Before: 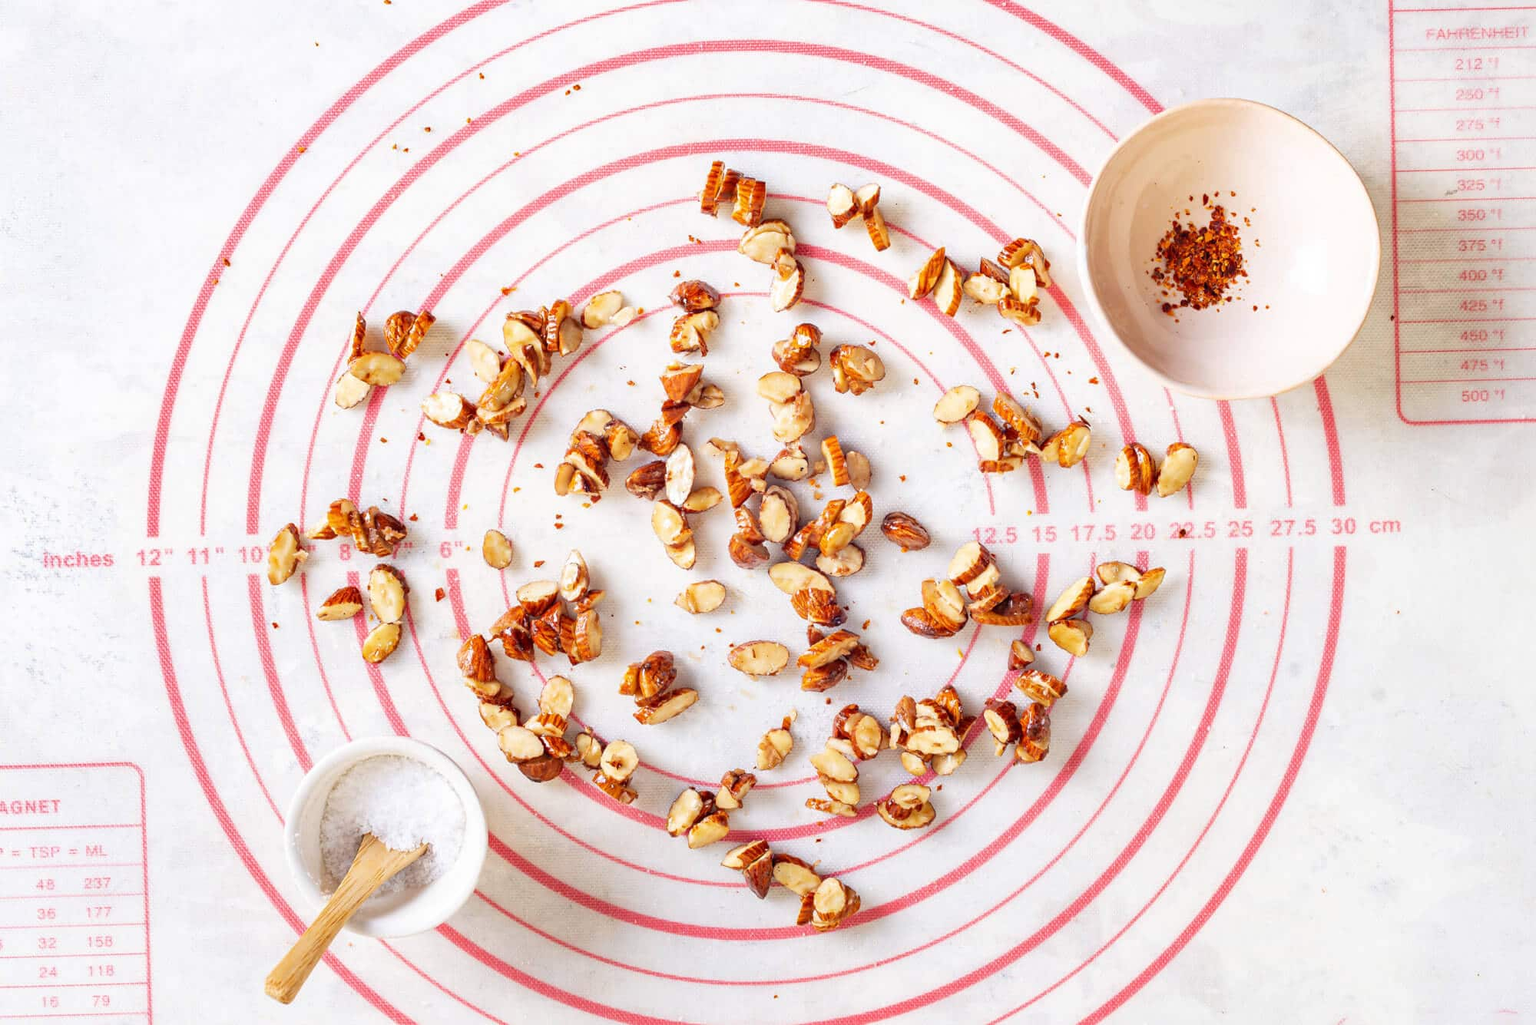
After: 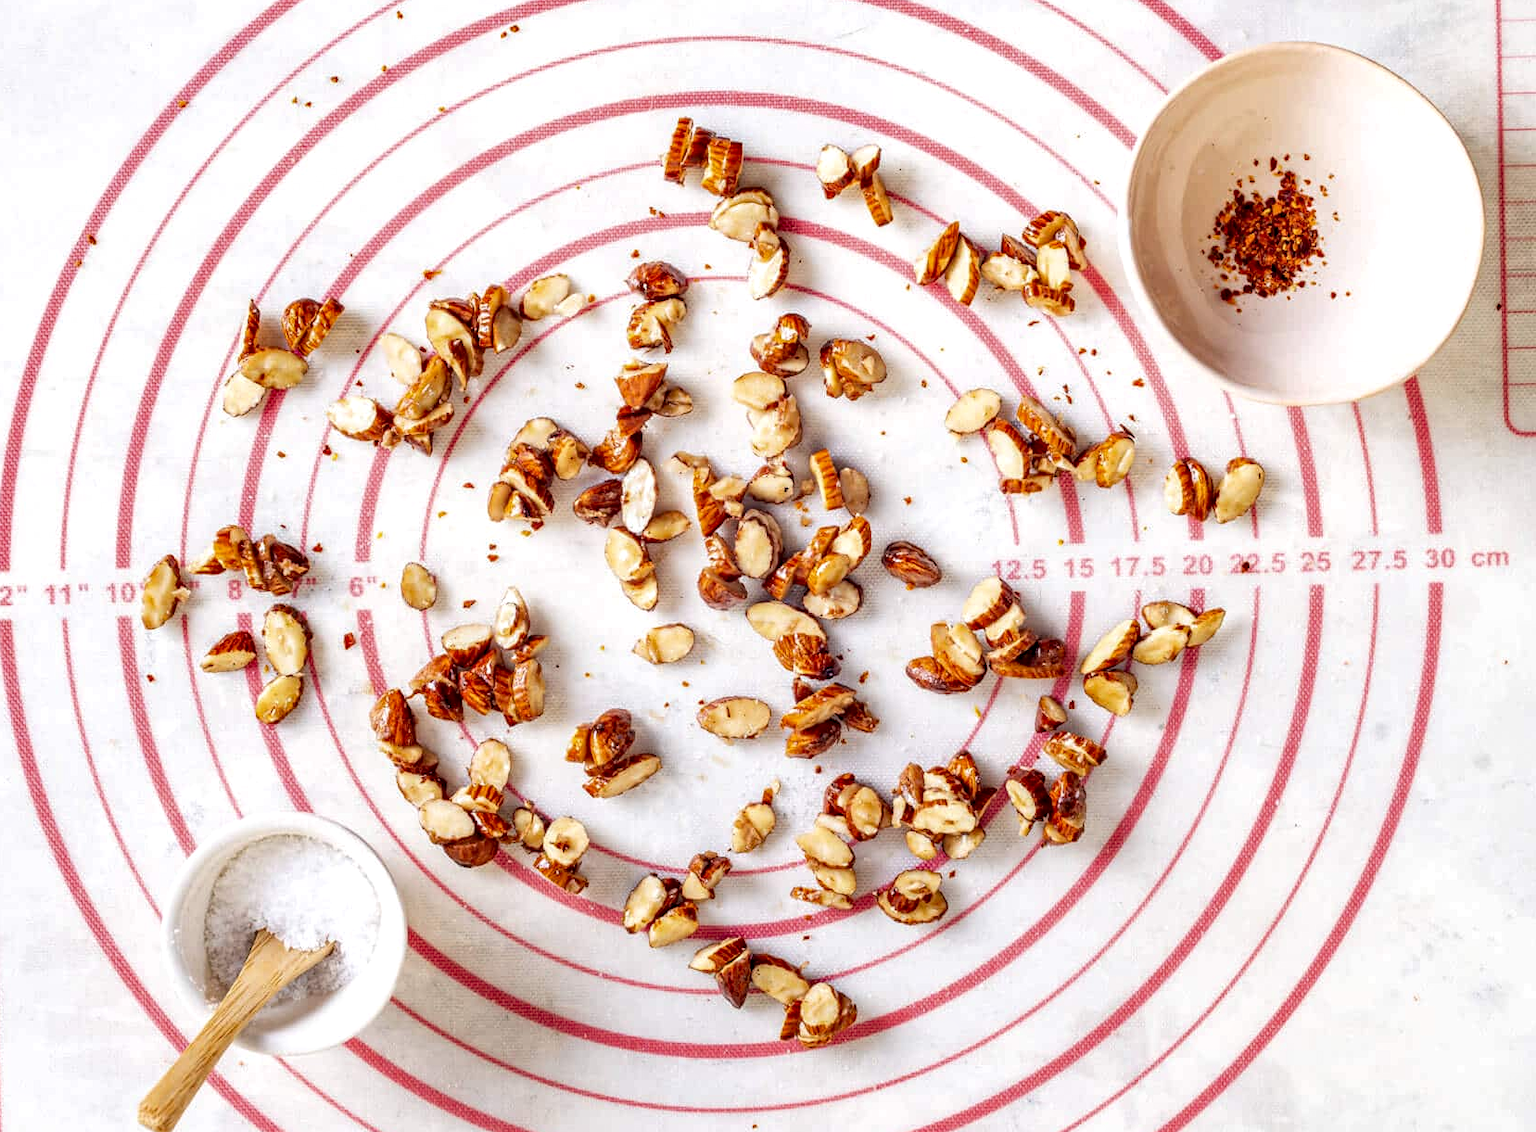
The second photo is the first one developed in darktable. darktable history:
local contrast: detail 150%
crop: left 9.807%, top 6.259%, right 7.334%, bottom 2.177%
